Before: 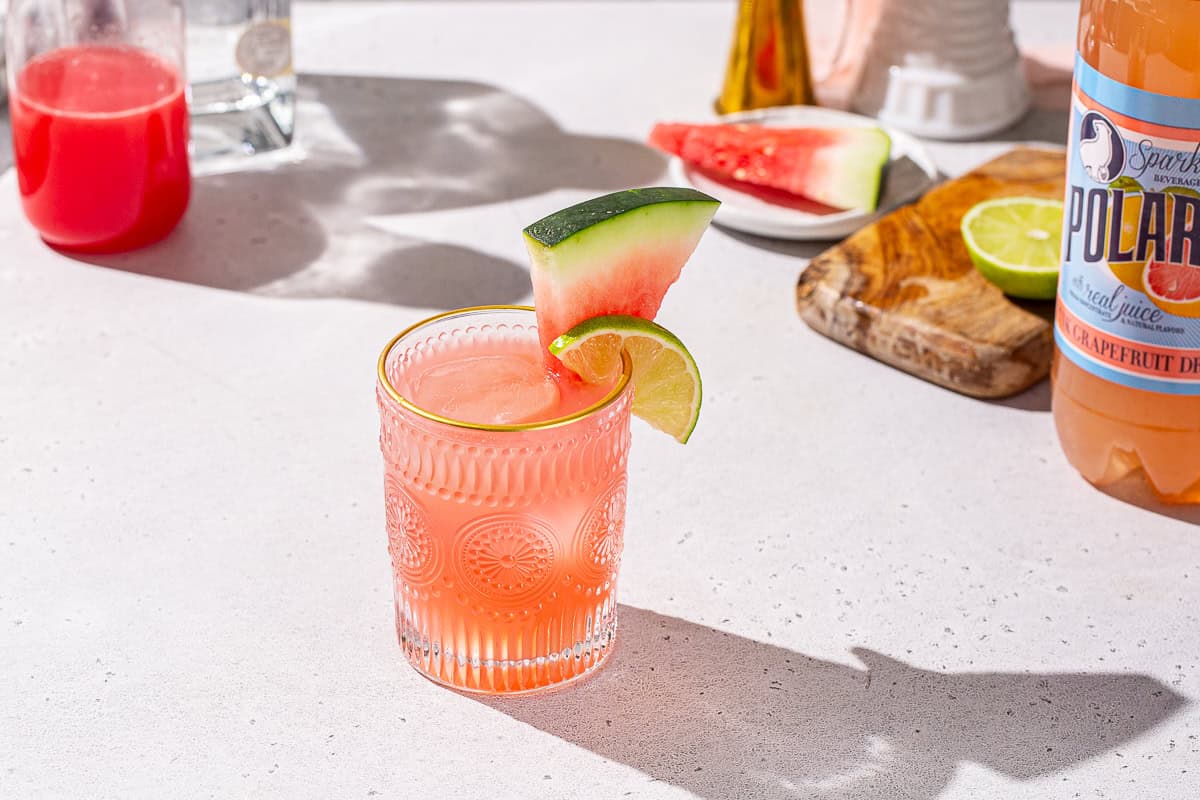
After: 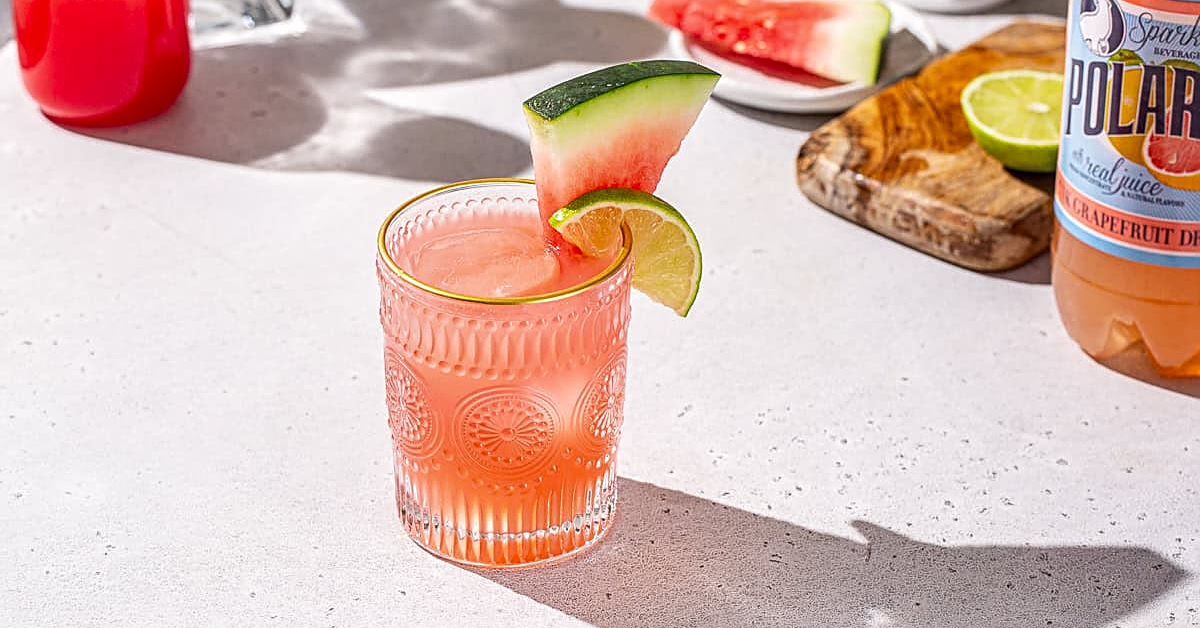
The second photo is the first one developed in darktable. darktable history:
crop and rotate: top 15.959%, bottom 5.458%
sharpen: on, module defaults
local contrast: on, module defaults
